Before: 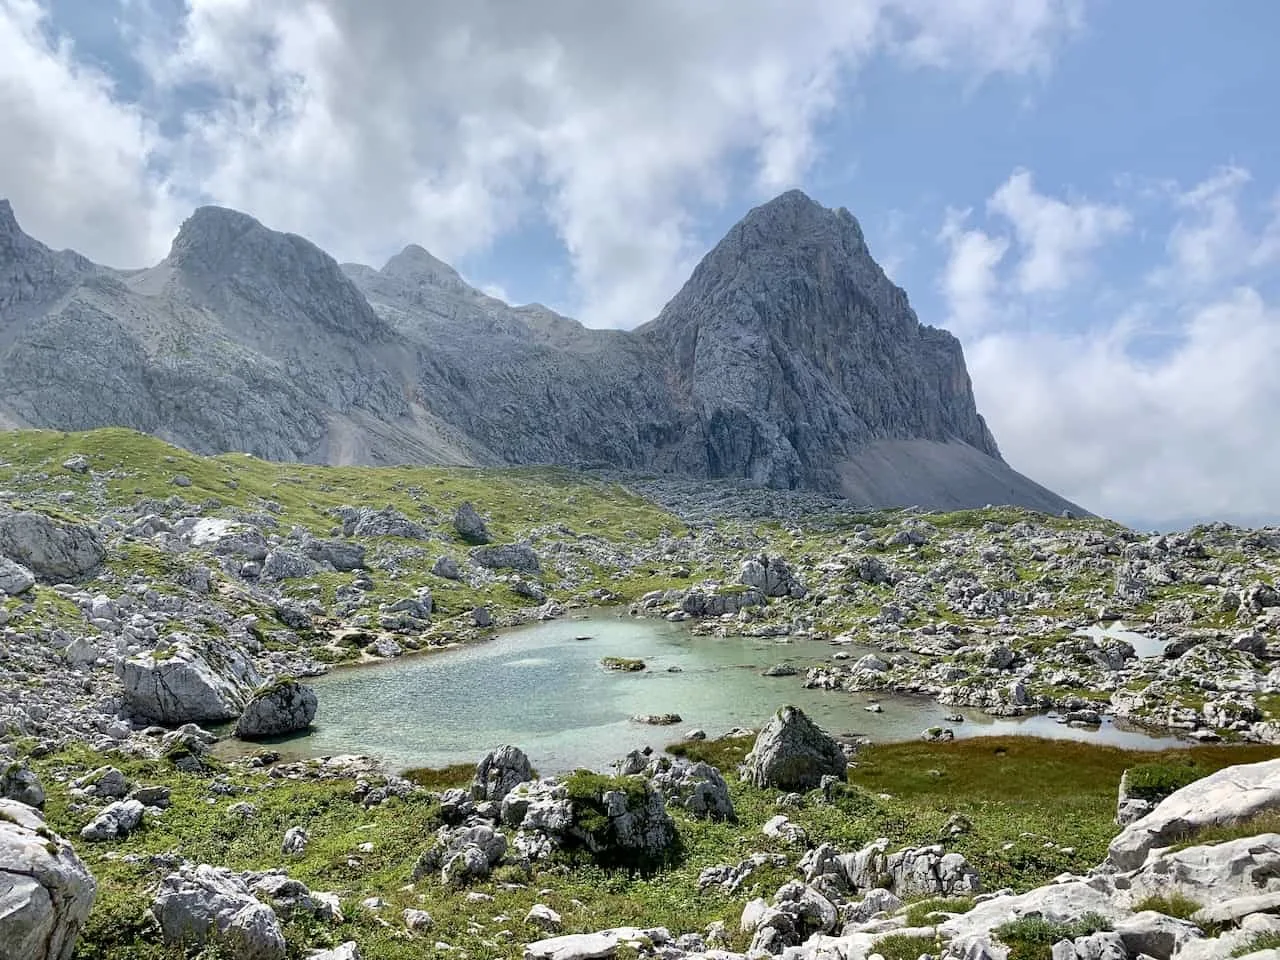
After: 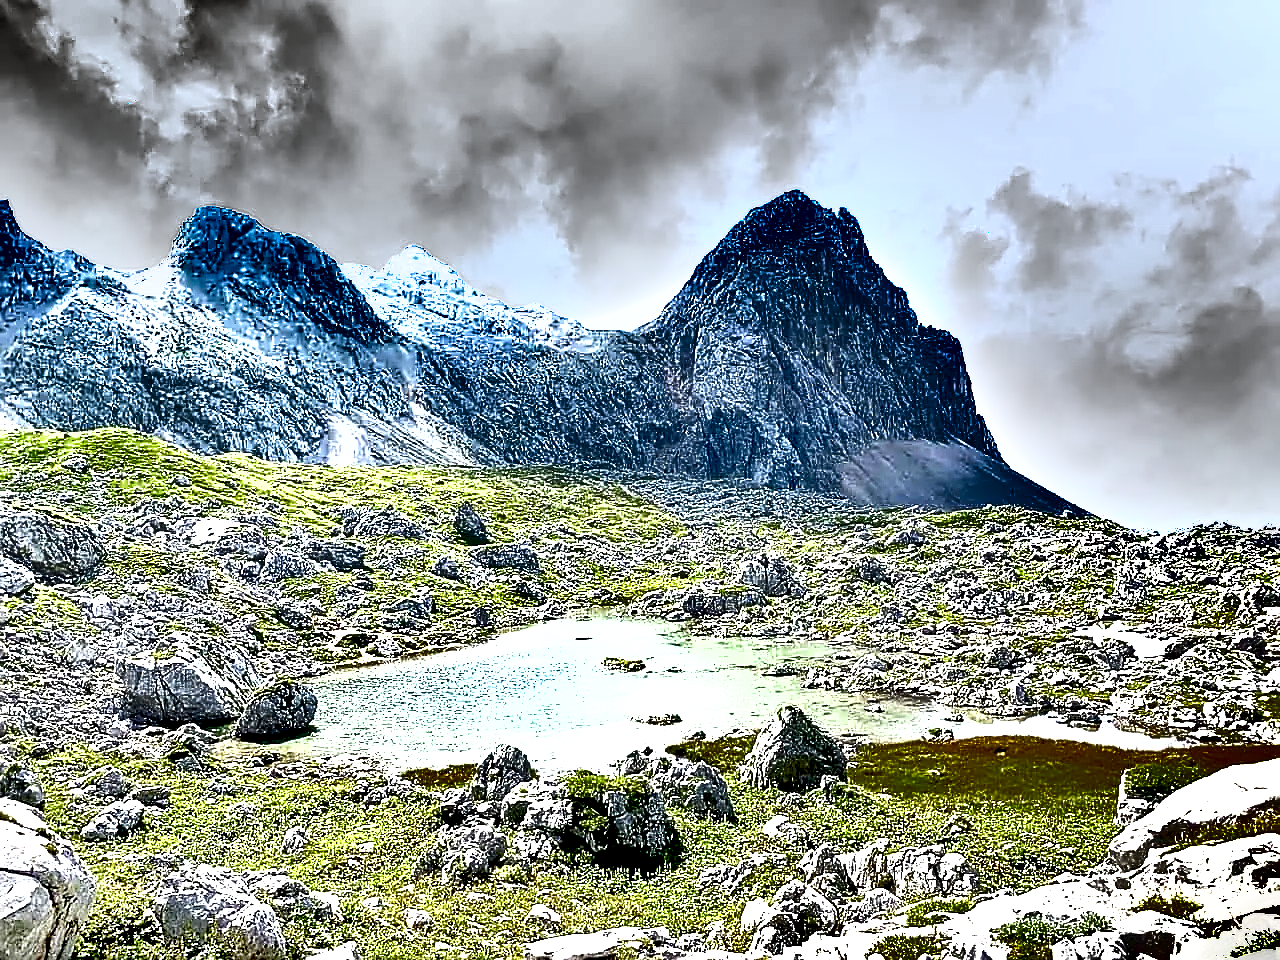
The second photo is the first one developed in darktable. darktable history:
sharpen: radius 1.412, amount 1.239, threshold 0.691
exposure: black level correction 0.015, exposure 1.782 EV, compensate highlight preservation false
shadows and highlights: radius 109.48, shadows 40.67, highlights -72.48, low approximation 0.01, soften with gaussian
